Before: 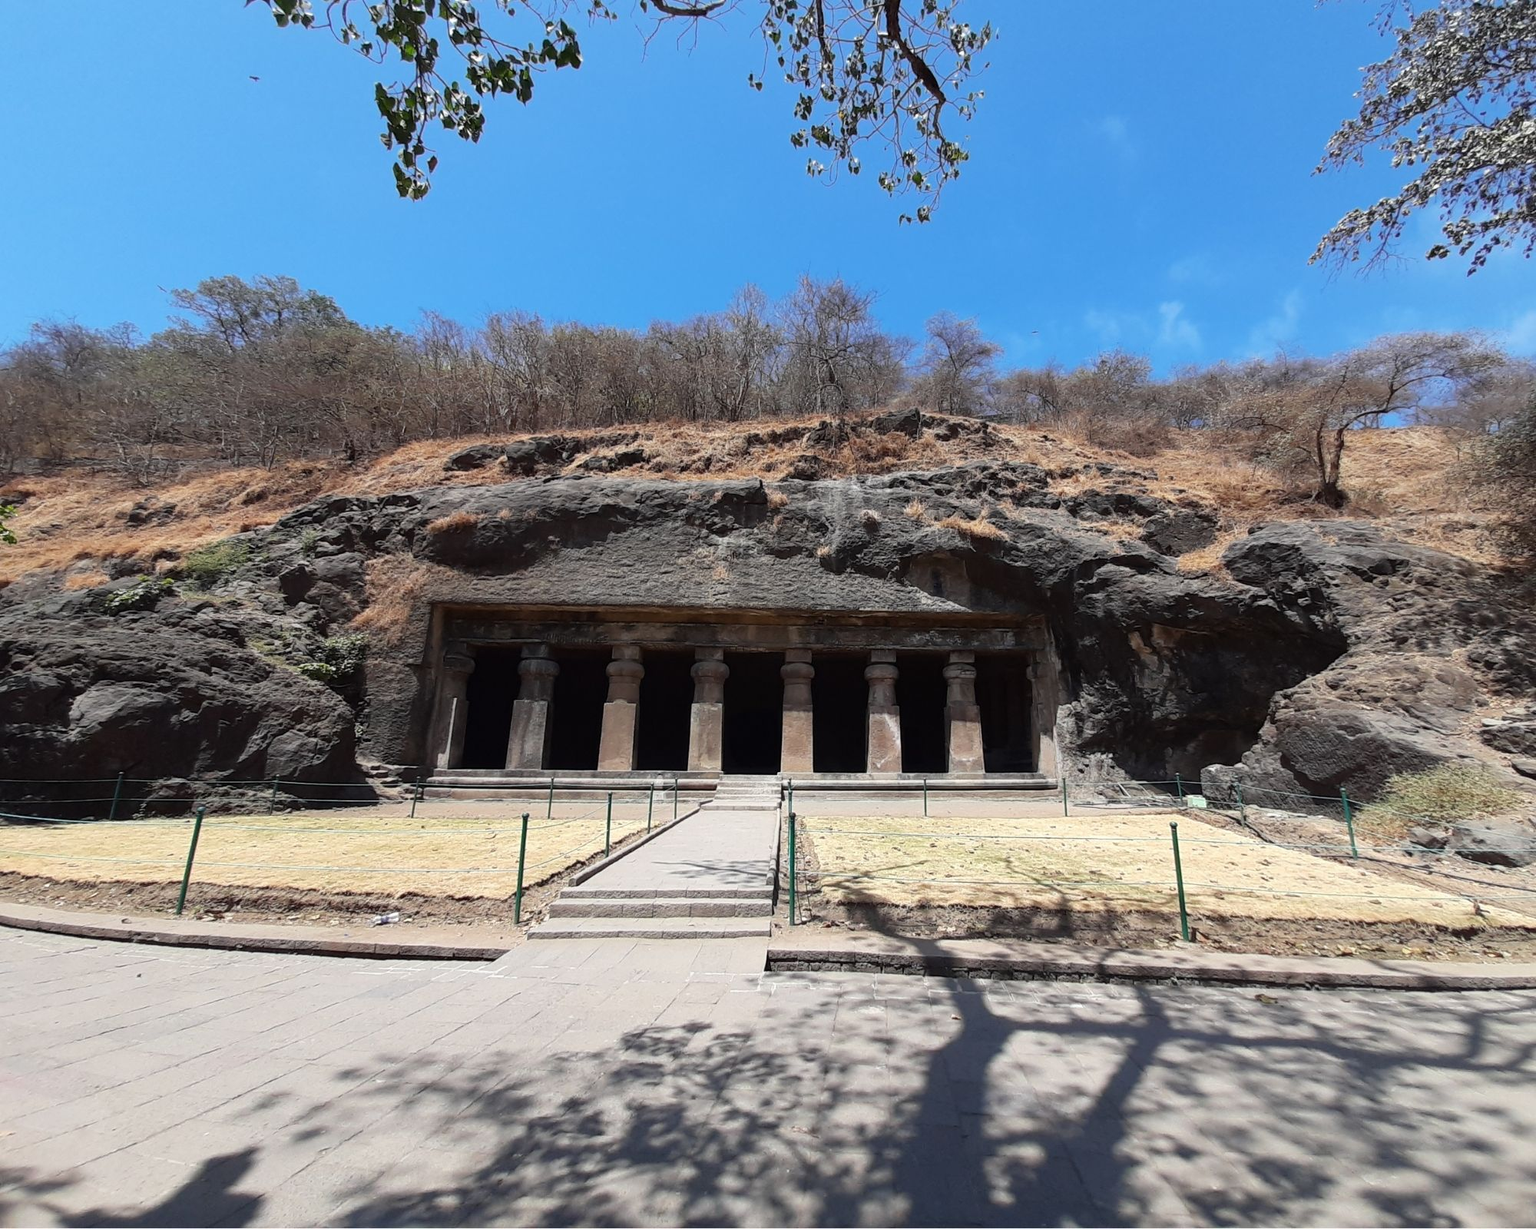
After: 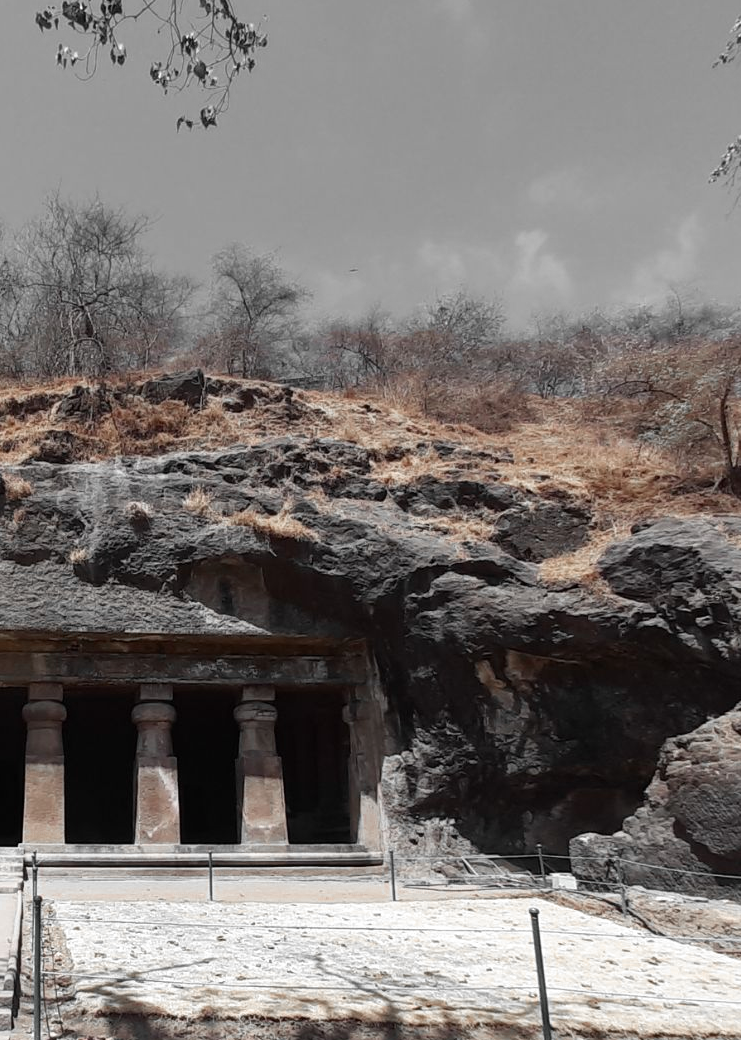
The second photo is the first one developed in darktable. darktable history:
crop and rotate: left 49.743%, top 10.147%, right 13.191%, bottom 24.814%
color zones: curves: ch0 [(0, 0.497) (0.096, 0.361) (0.221, 0.538) (0.429, 0.5) (0.571, 0.5) (0.714, 0.5) (0.857, 0.5) (1, 0.497)]; ch1 [(0, 0.5) (0.143, 0.5) (0.257, -0.002) (0.429, 0.04) (0.571, -0.001) (0.714, -0.015) (0.857, 0.024) (1, 0.5)]
